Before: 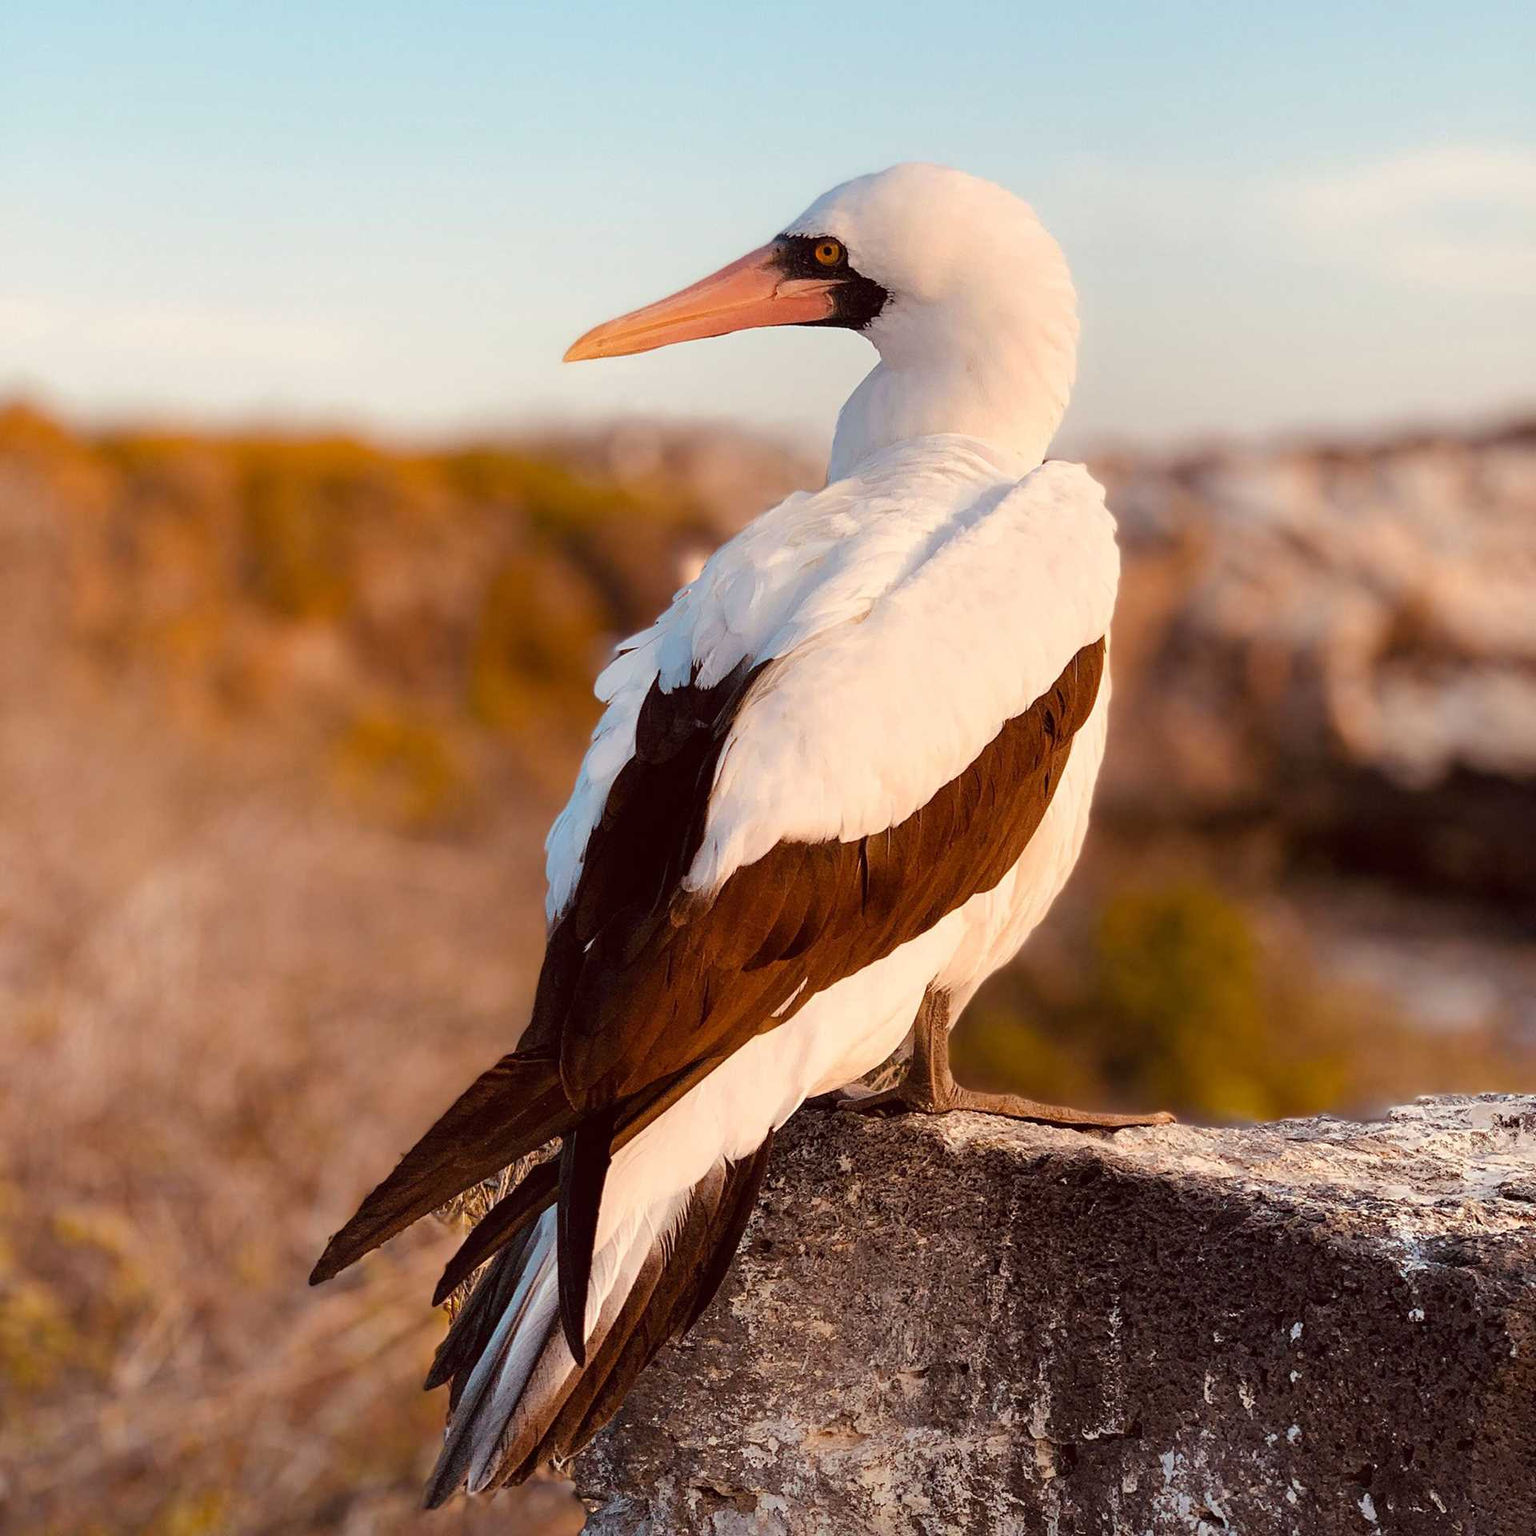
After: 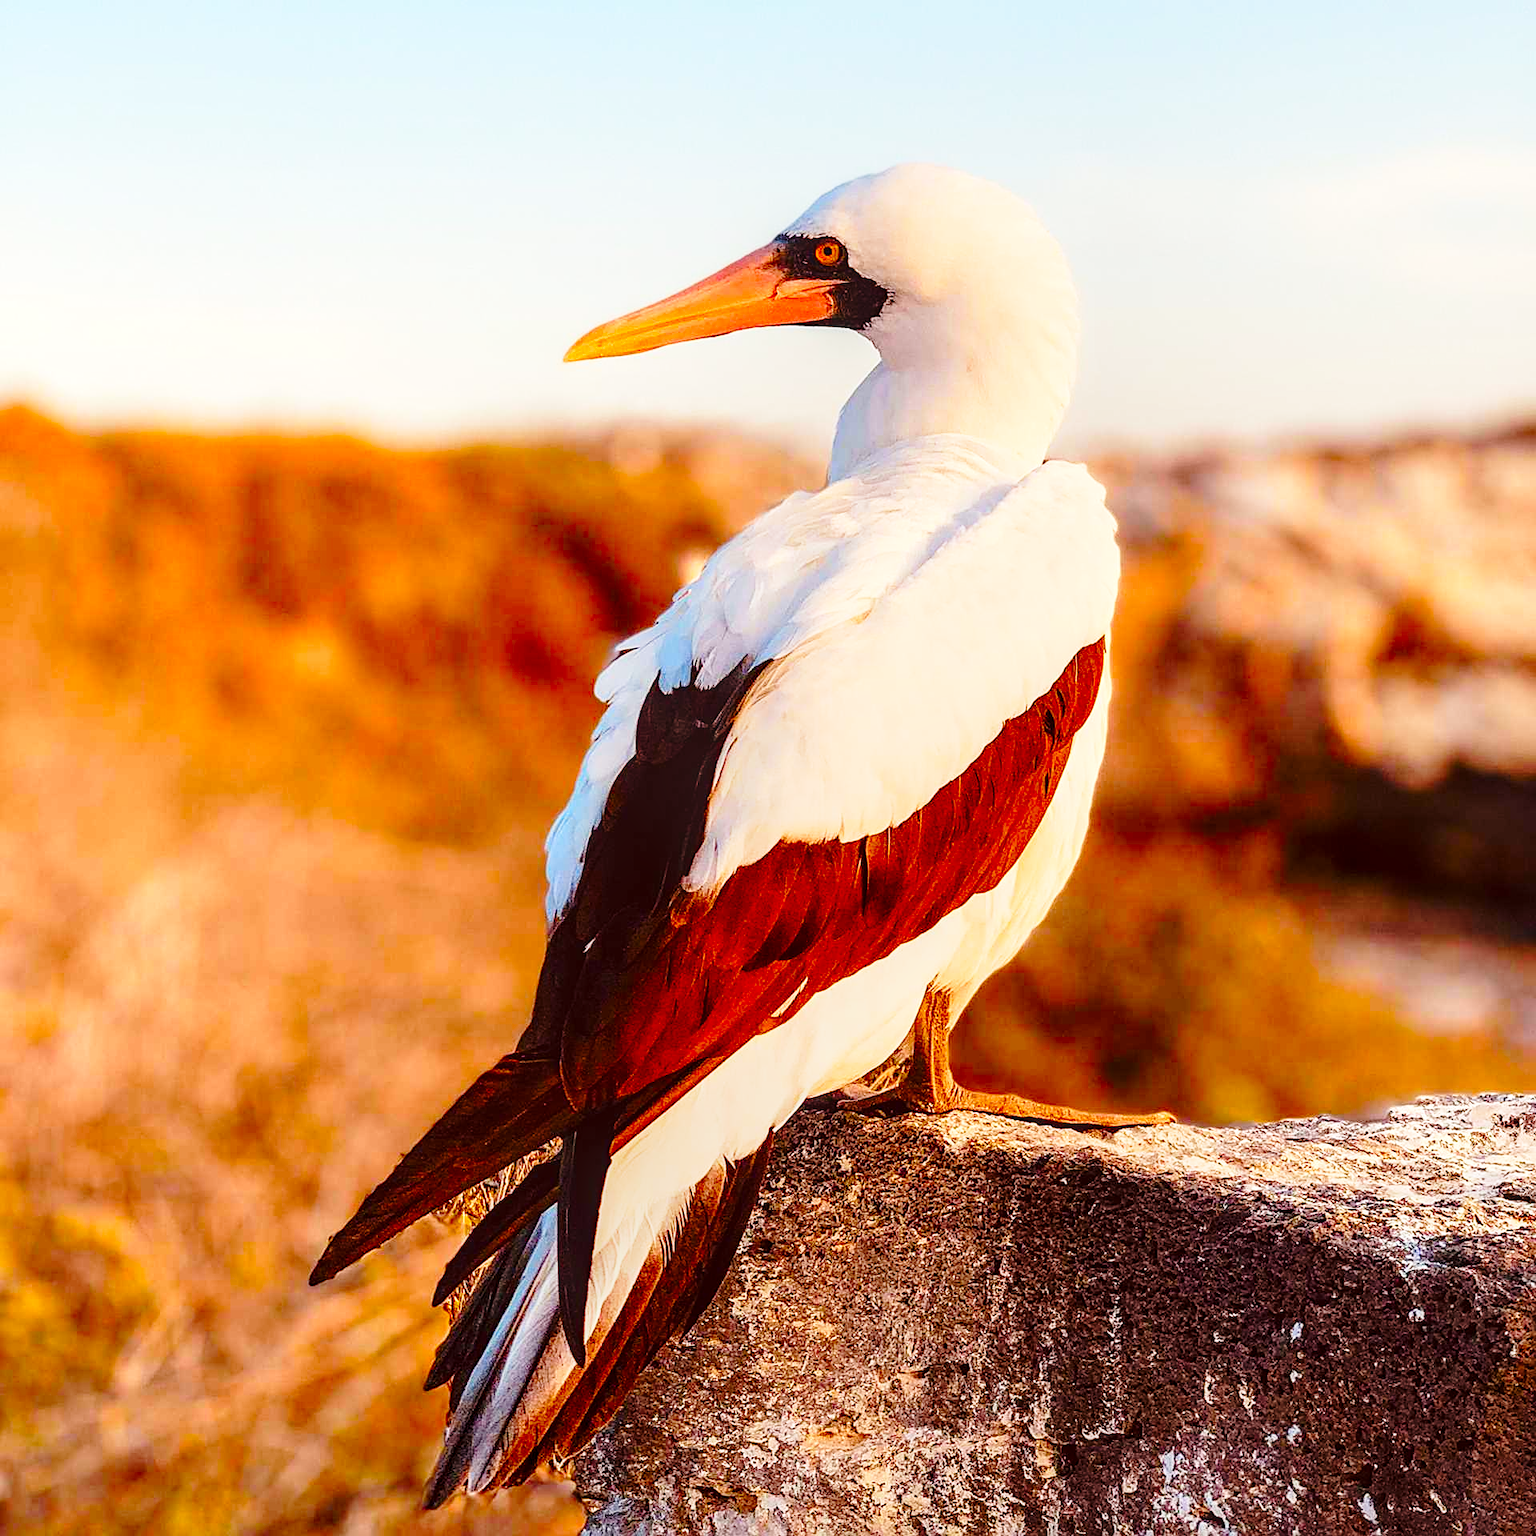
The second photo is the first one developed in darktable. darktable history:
base curve: curves: ch0 [(0, 0) (0.028, 0.03) (0.121, 0.232) (0.46, 0.748) (0.859, 0.968) (1, 1)], preserve colors none
color contrast: green-magenta contrast 1.55, blue-yellow contrast 1.83
sharpen: on, module defaults
local contrast: on, module defaults
